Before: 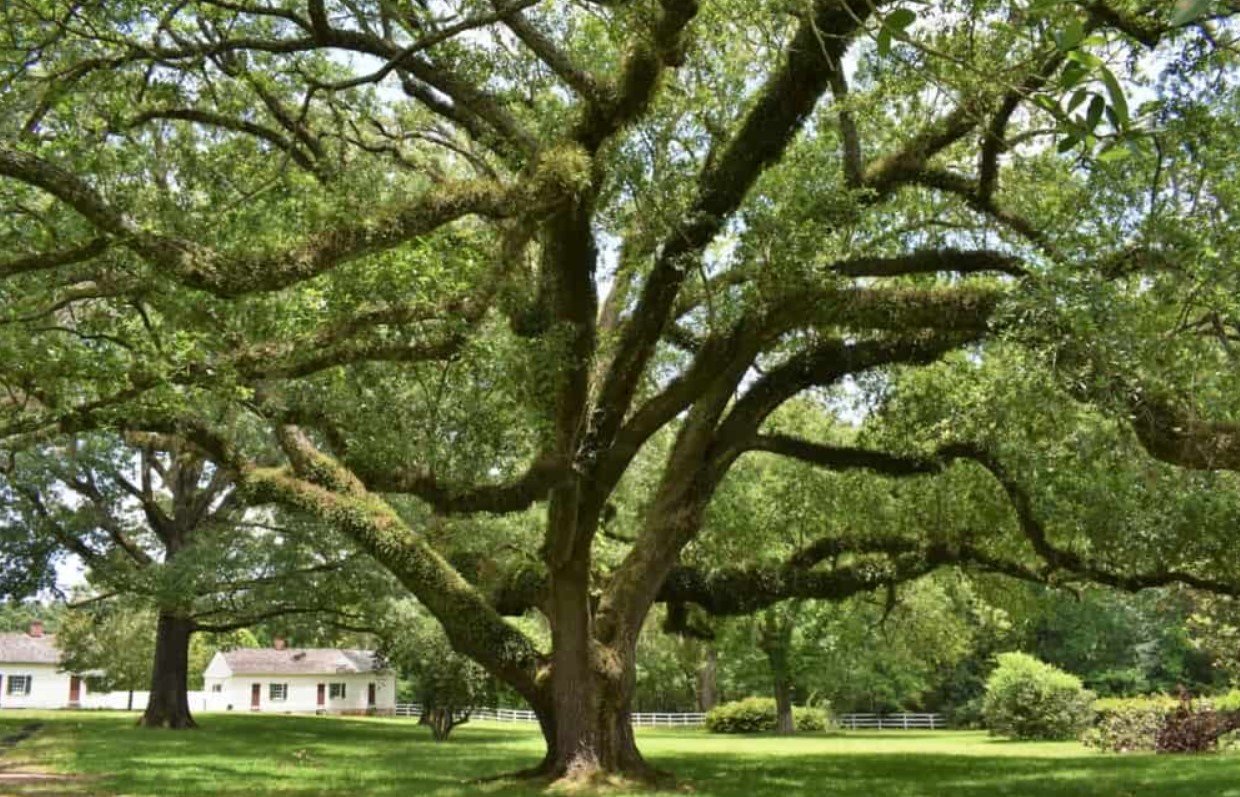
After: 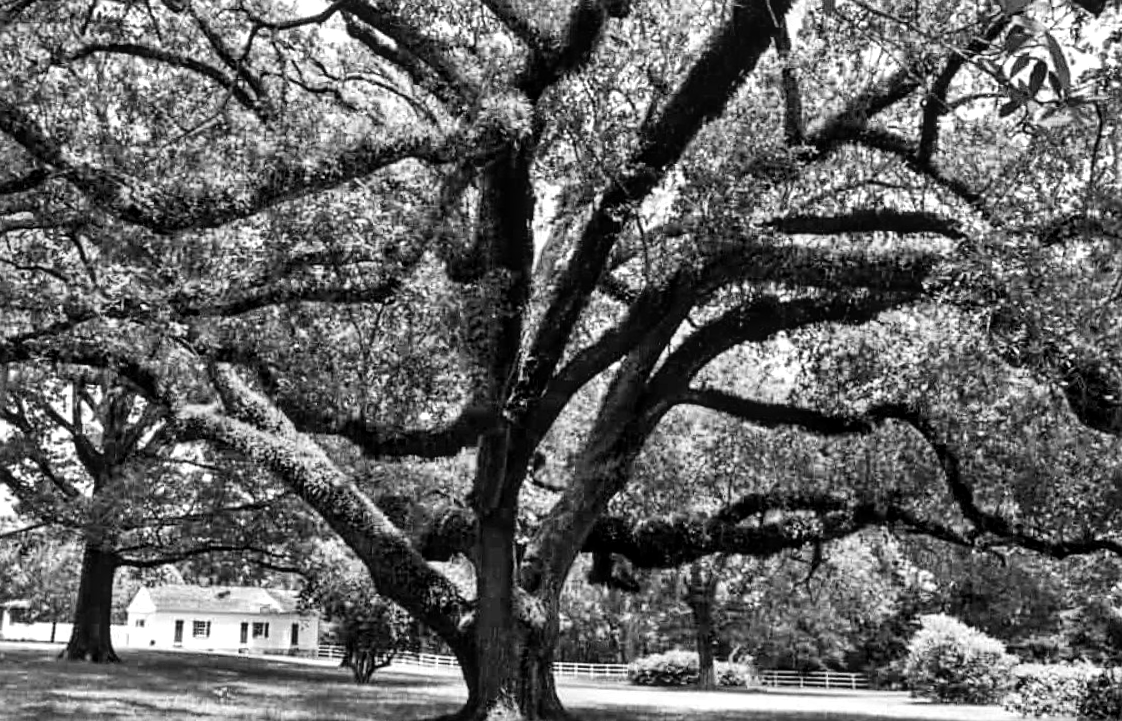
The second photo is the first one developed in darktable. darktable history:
local contrast: on, module defaults
color zones: curves: ch0 [(0.002, 0.593) (0.143, 0.417) (0.285, 0.541) (0.455, 0.289) (0.608, 0.327) (0.727, 0.283) (0.869, 0.571) (1, 0.603)]; ch1 [(0, 0) (0.143, 0) (0.286, 0) (0.429, 0) (0.571, 0) (0.714, 0) (0.857, 0)]
crop and rotate: angle -1.96°, left 3.097%, top 4.154%, right 1.586%, bottom 0.529%
filmic rgb: black relative exposure -6.43 EV, white relative exposure 2.43 EV, threshold 3 EV, hardness 5.27, latitude 0.1%, contrast 1.425, highlights saturation mix 2%, preserve chrominance no, color science v5 (2021), contrast in shadows safe, contrast in highlights safe, enable highlight reconstruction true
levels: levels [0, 0.474, 0.947]
white balance: red 0.978, blue 0.999
contrast brightness saturation: contrast 0.01, saturation -0.05
sharpen: on, module defaults
